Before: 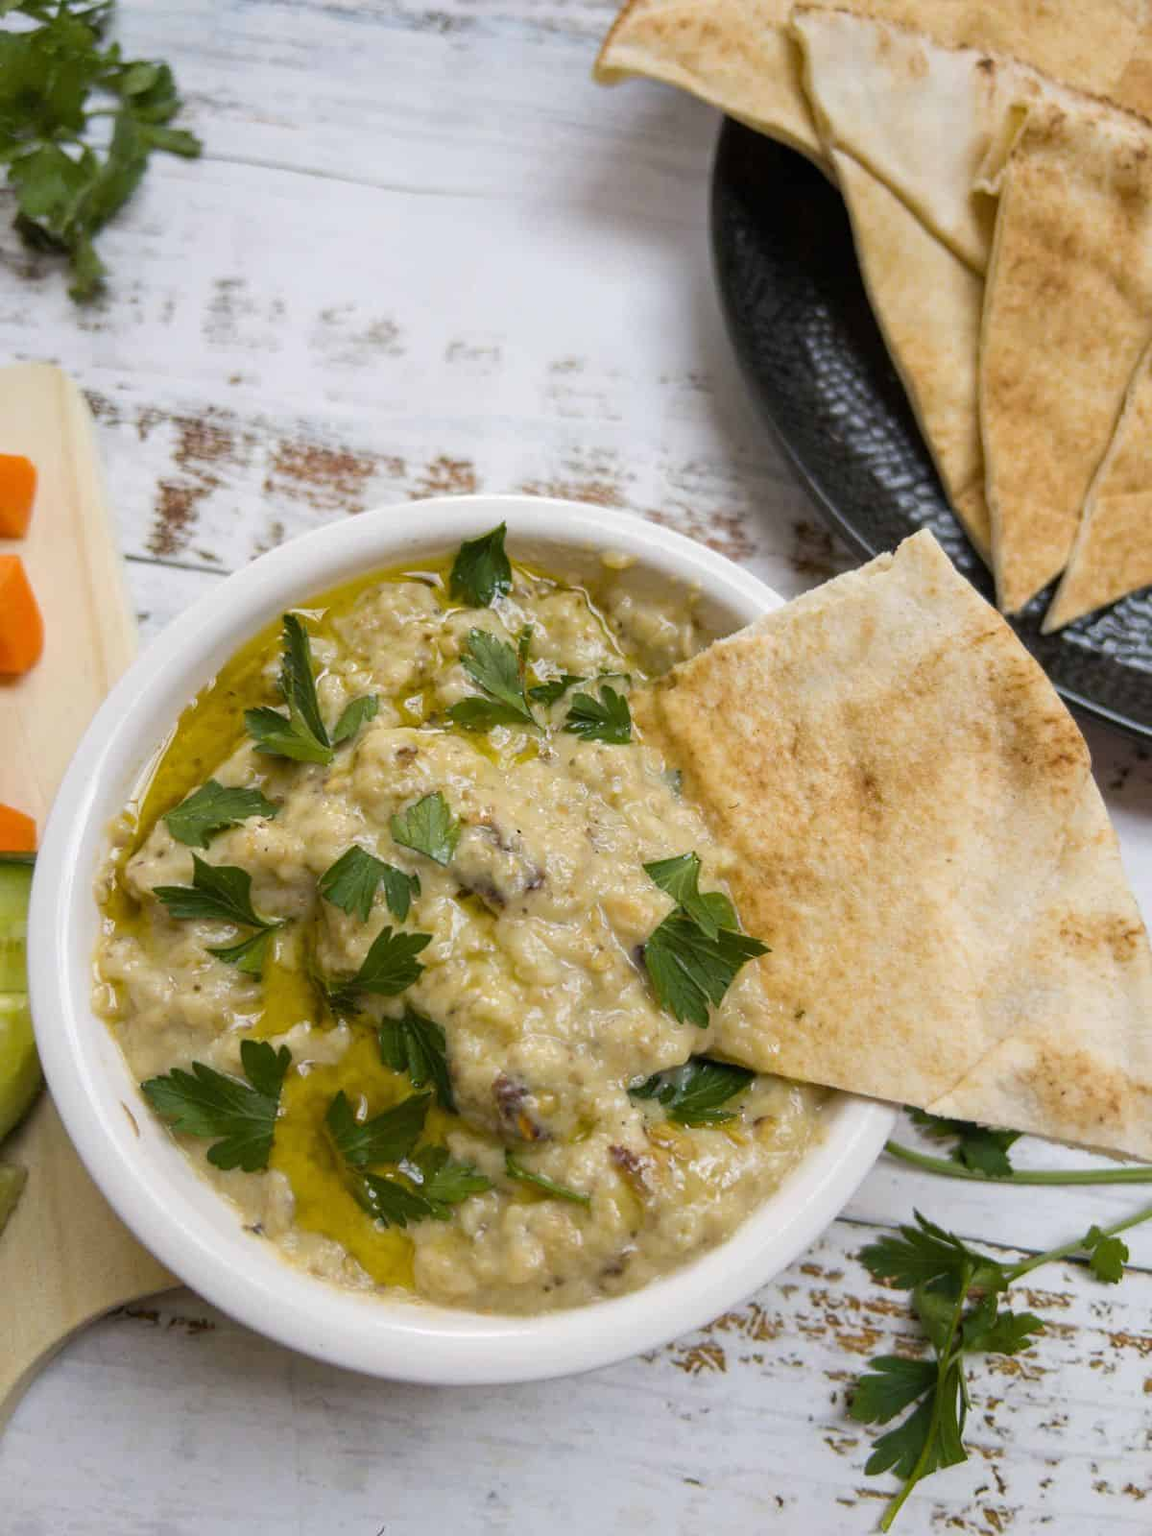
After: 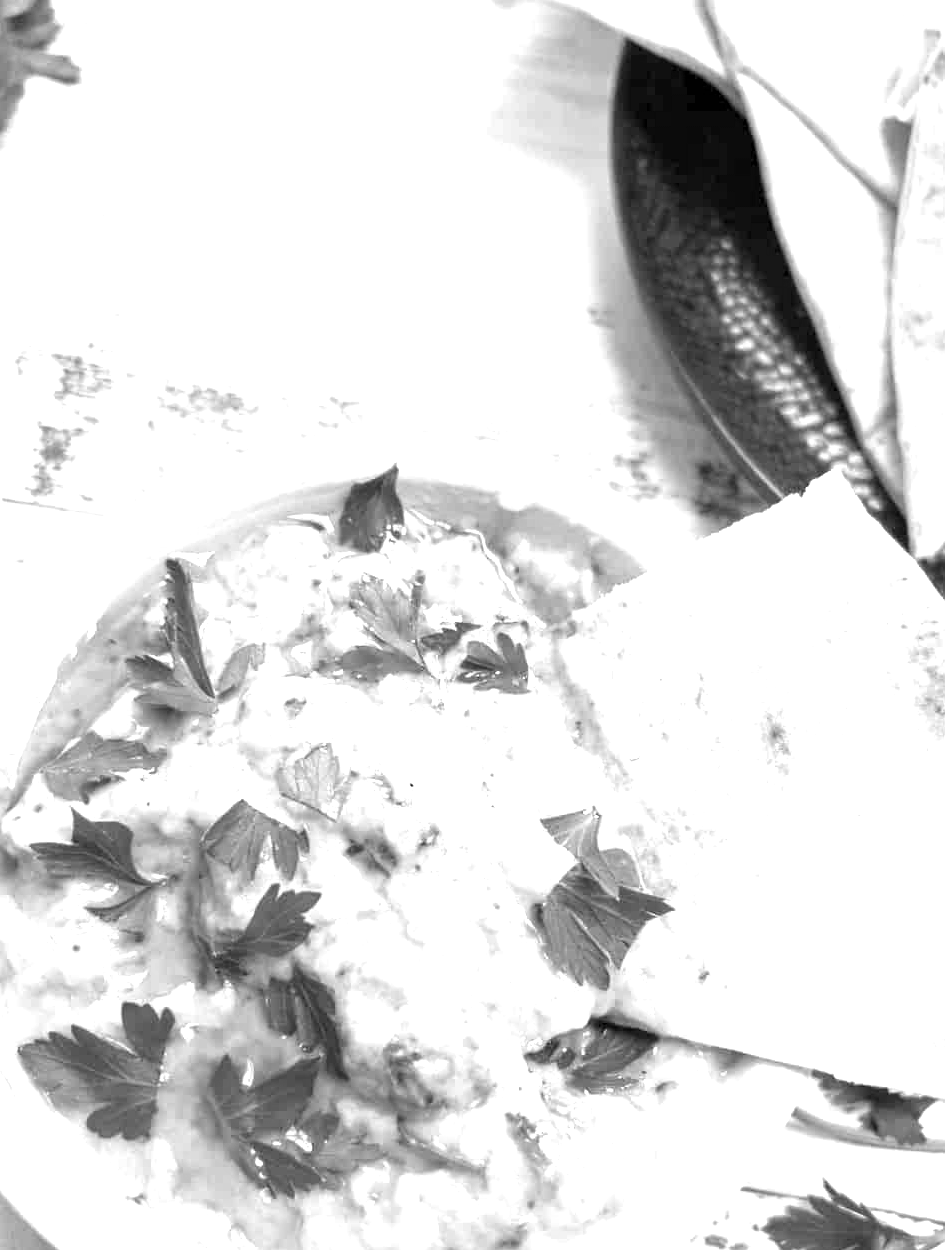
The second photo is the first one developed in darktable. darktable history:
crop and rotate: left 10.77%, top 5.1%, right 10.41%, bottom 16.76%
exposure: black level correction 0.001, exposure 1.735 EV, compensate highlight preservation false
monochrome: on, module defaults
